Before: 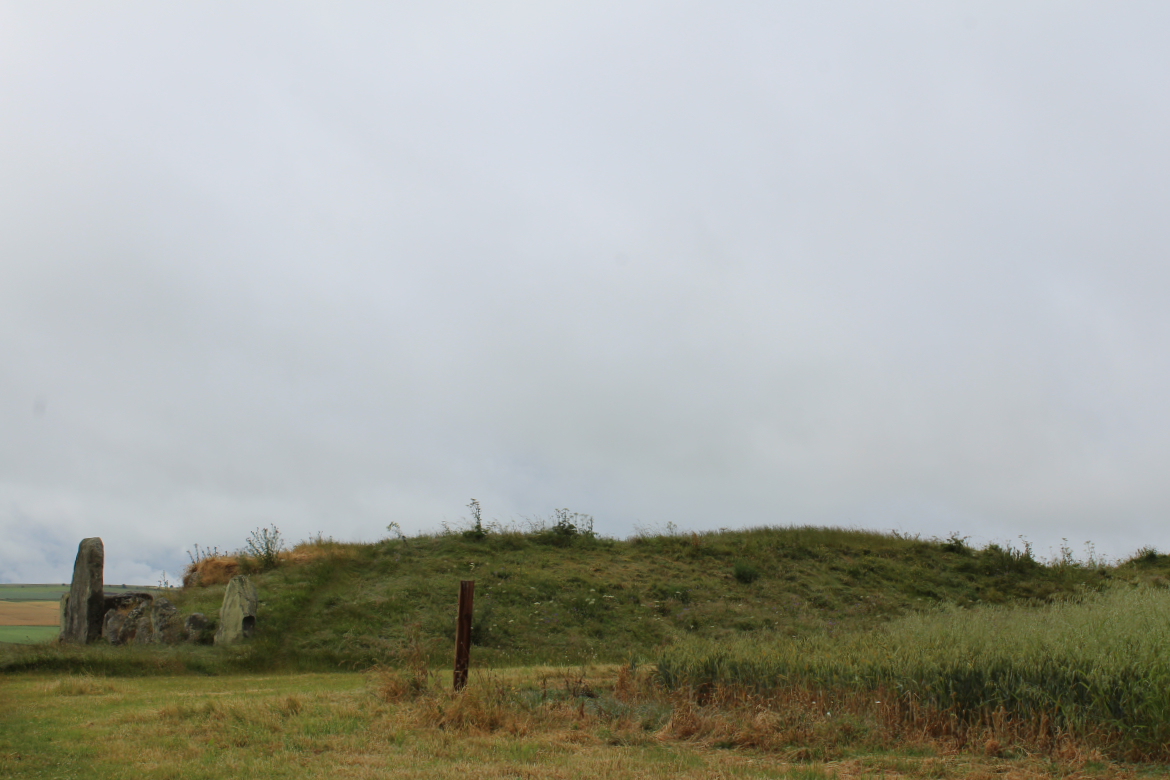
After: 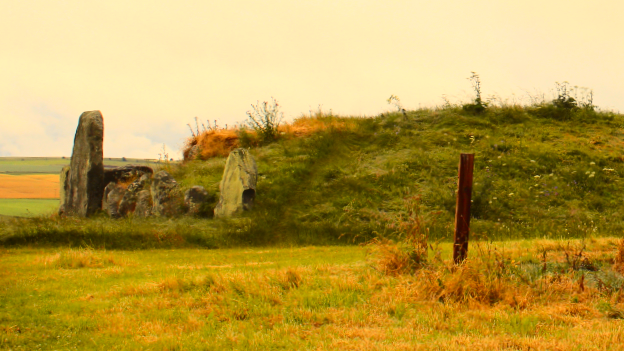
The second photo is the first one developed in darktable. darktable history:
crop and rotate: top 54.778%, right 46.61%, bottom 0.159%
white balance: red 1.123, blue 0.83
tone curve: curves: ch0 [(0, 0.023) (0.103, 0.087) (0.295, 0.297) (0.445, 0.531) (0.553, 0.665) (0.735, 0.843) (0.994, 1)]; ch1 [(0, 0) (0.414, 0.395) (0.447, 0.447) (0.485, 0.495) (0.512, 0.523) (0.542, 0.581) (0.581, 0.632) (0.646, 0.715) (1, 1)]; ch2 [(0, 0) (0.369, 0.388) (0.449, 0.431) (0.478, 0.471) (0.516, 0.517) (0.579, 0.624) (0.674, 0.775) (1, 1)], color space Lab, independent channels, preserve colors none
exposure: black level correction 0, exposure 0.5 EV, compensate highlight preservation false
rgb levels: preserve colors max RGB
